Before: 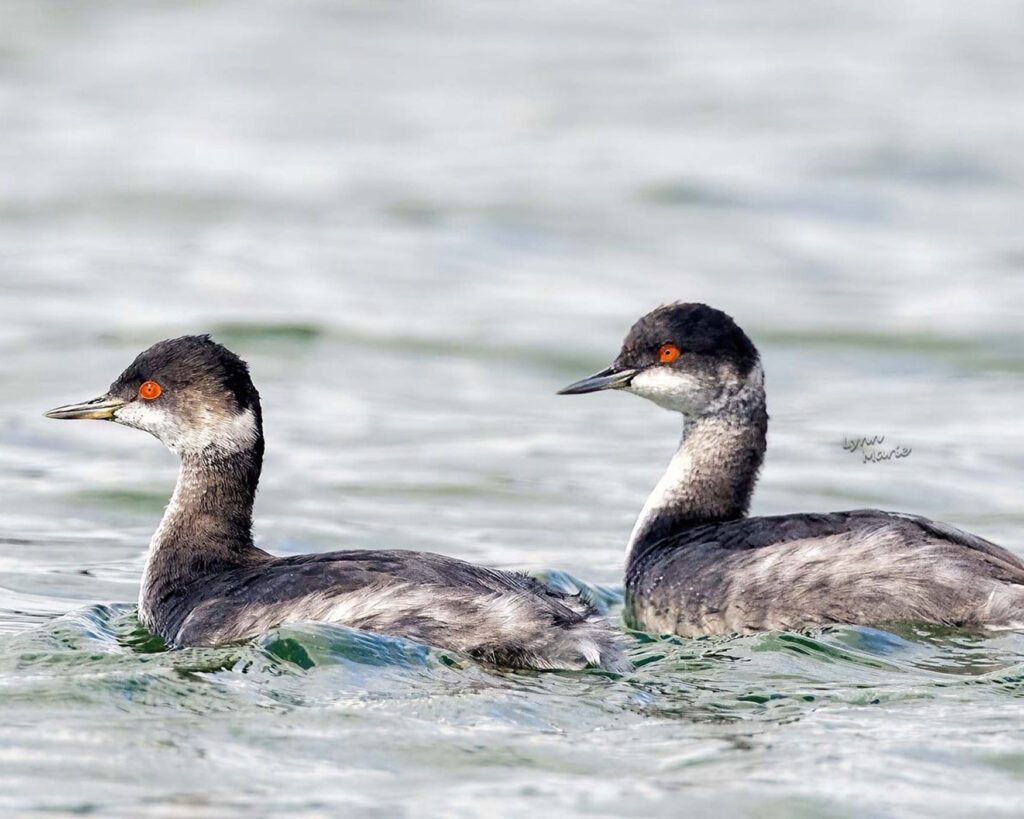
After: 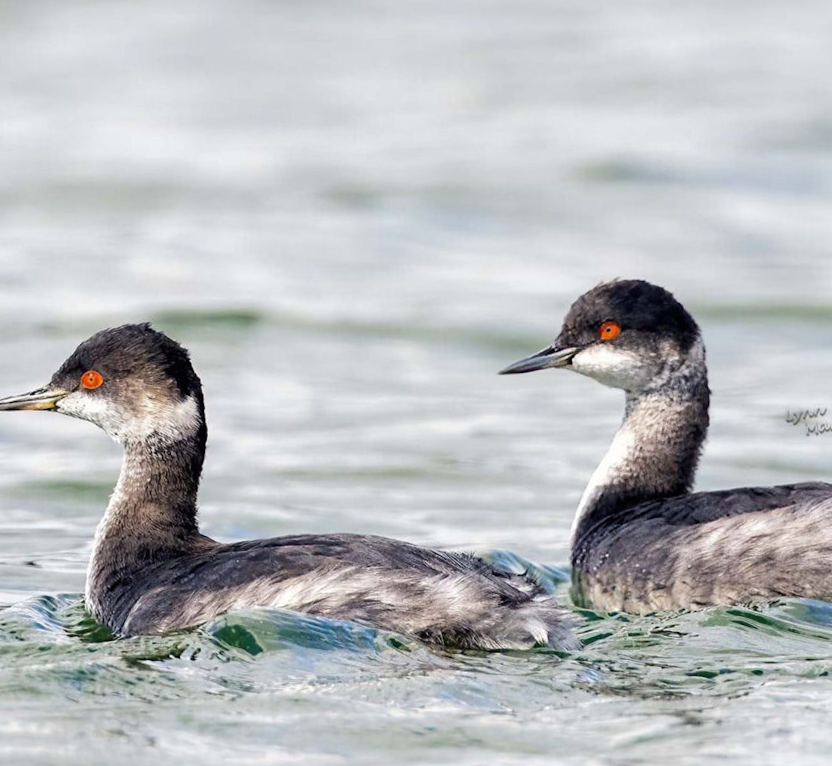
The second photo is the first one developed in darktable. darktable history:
crop and rotate: angle 1.36°, left 4.393%, top 0.931%, right 11.874%, bottom 2.676%
